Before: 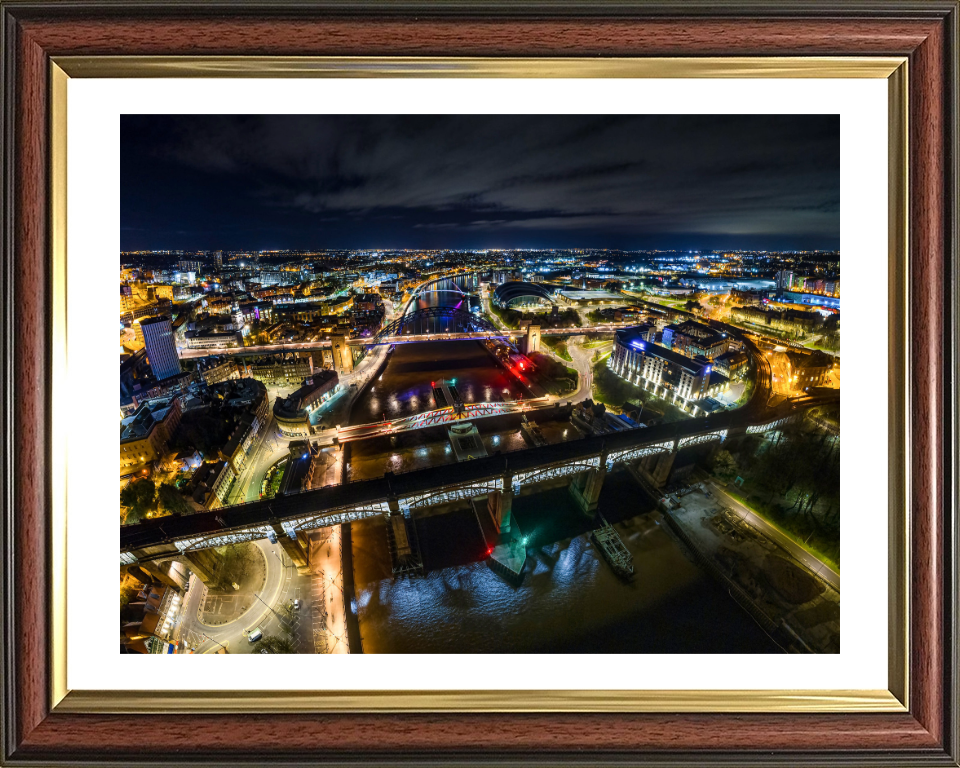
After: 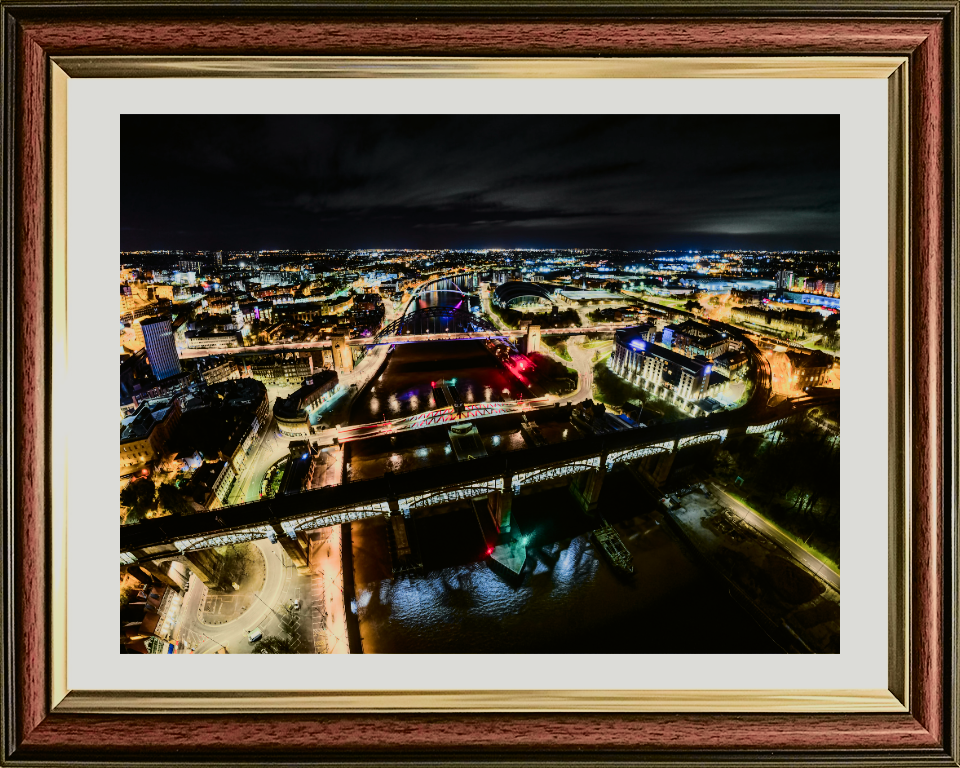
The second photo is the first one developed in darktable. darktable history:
tone curve: curves: ch0 [(0, 0.006) (0.184, 0.117) (0.405, 0.46) (0.456, 0.528) (0.634, 0.728) (0.877, 0.89) (0.984, 0.935)]; ch1 [(0, 0) (0.443, 0.43) (0.492, 0.489) (0.566, 0.579) (0.595, 0.625) (0.608, 0.667) (0.65, 0.729) (1, 1)]; ch2 [(0, 0) (0.33, 0.301) (0.421, 0.443) (0.447, 0.489) (0.492, 0.498) (0.537, 0.583) (0.586, 0.591) (0.663, 0.686) (1, 1)], color space Lab, independent channels, preserve colors none
filmic rgb: black relative exposure -7.65 EV, white relative exposure 4.56 EV, threshold 3.04 EV, hardness 3.61, add noise in highlights 0.101, color science v4 (2020), type of noise poissonian, enable highlight reconstruction true
